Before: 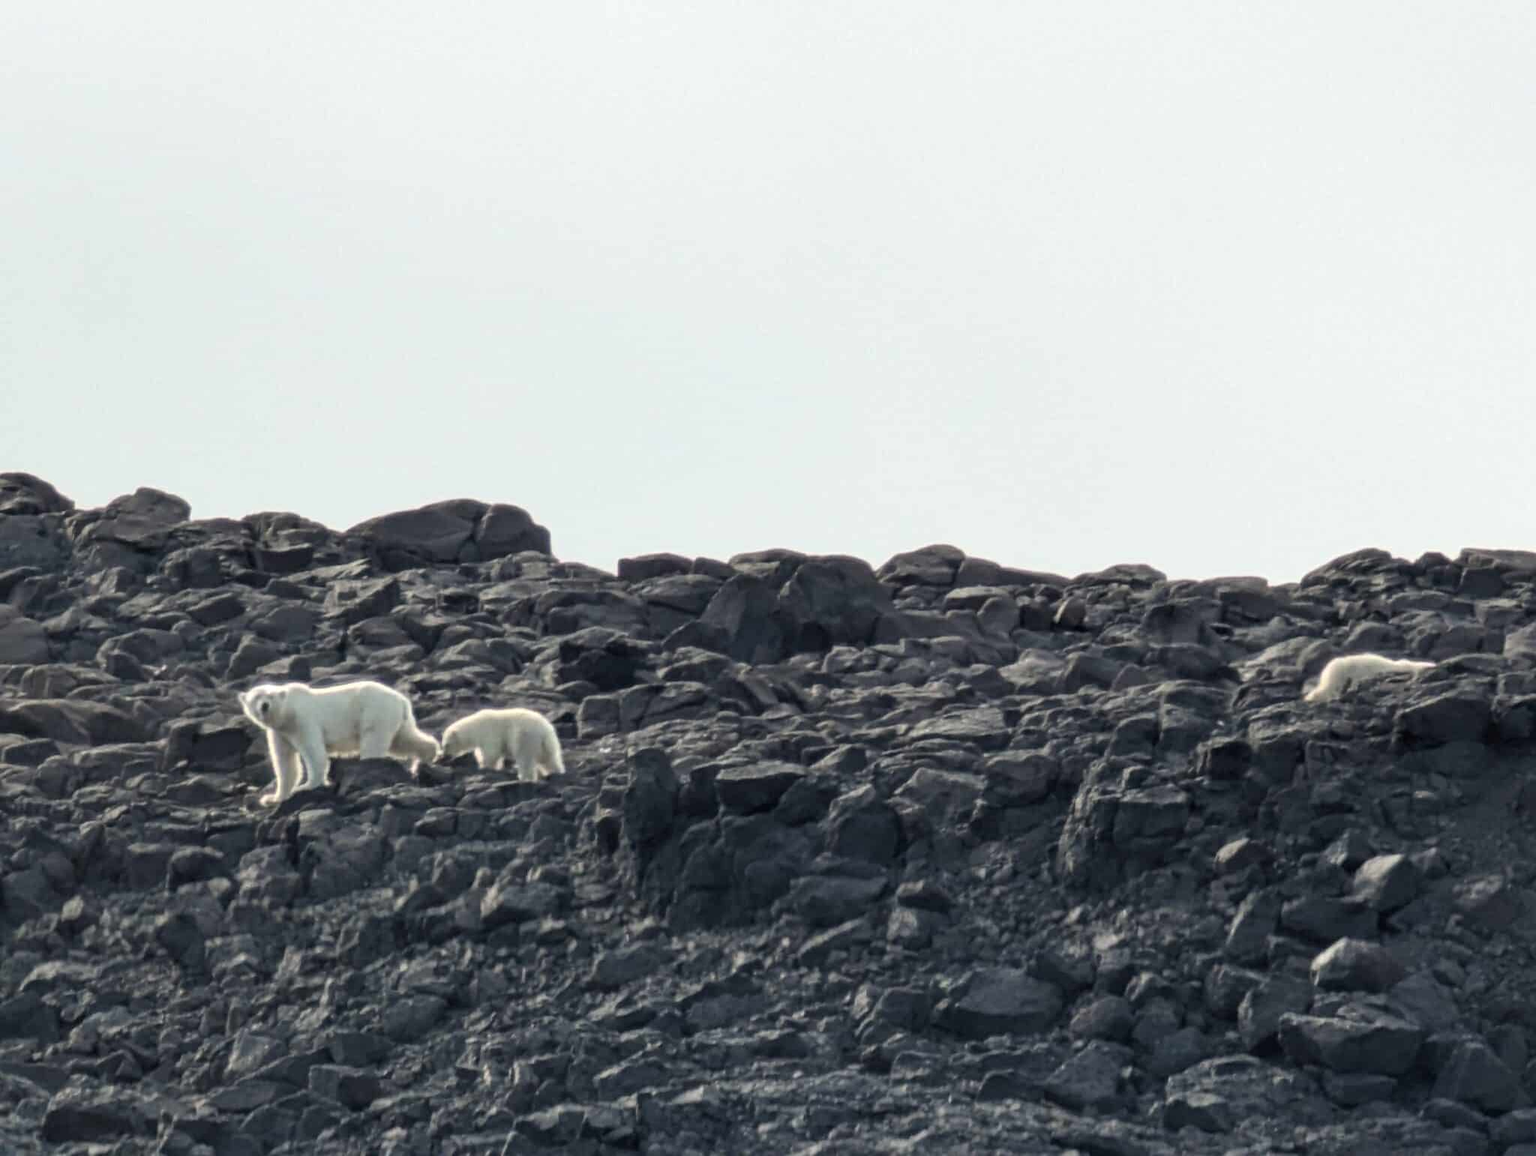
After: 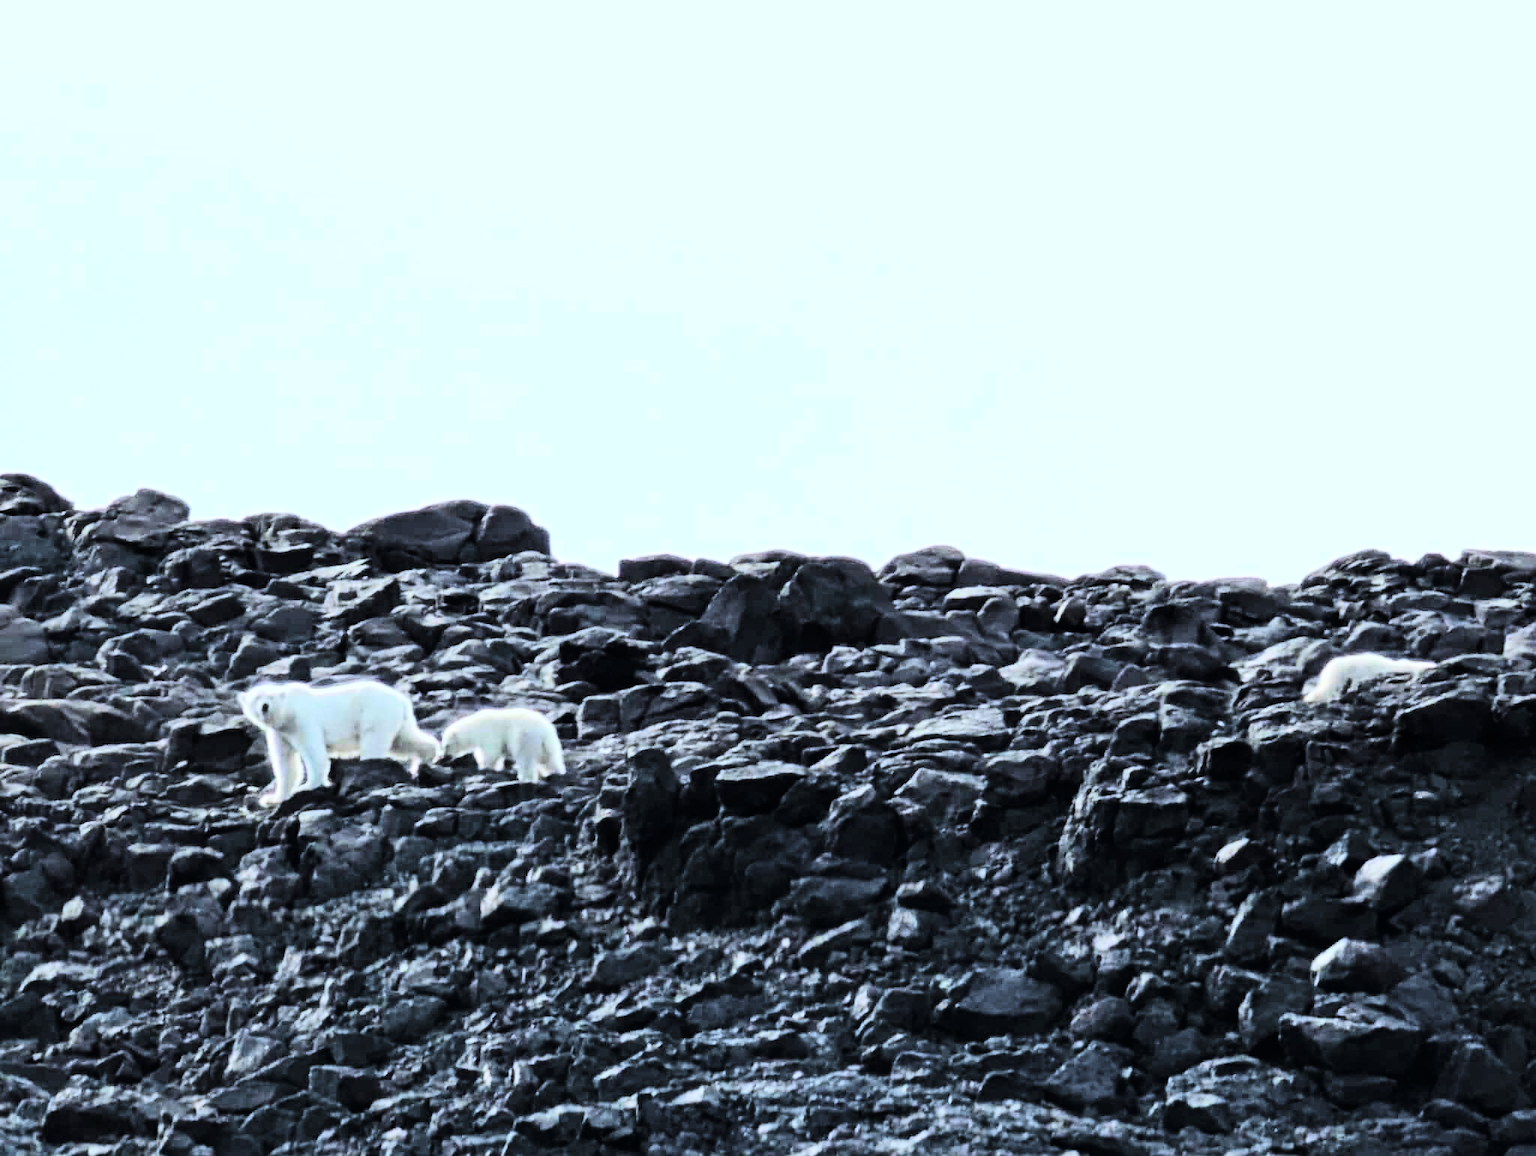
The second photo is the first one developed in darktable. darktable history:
color calibration: x 0.372, y 0.386, temperature 4283.97 K
tone curve: curves: ch0 [(0, 0) (0.16, 0.055) (0.506, 0.762) (1, 1.024)], color space Lab, linked channels, preserve colors none
